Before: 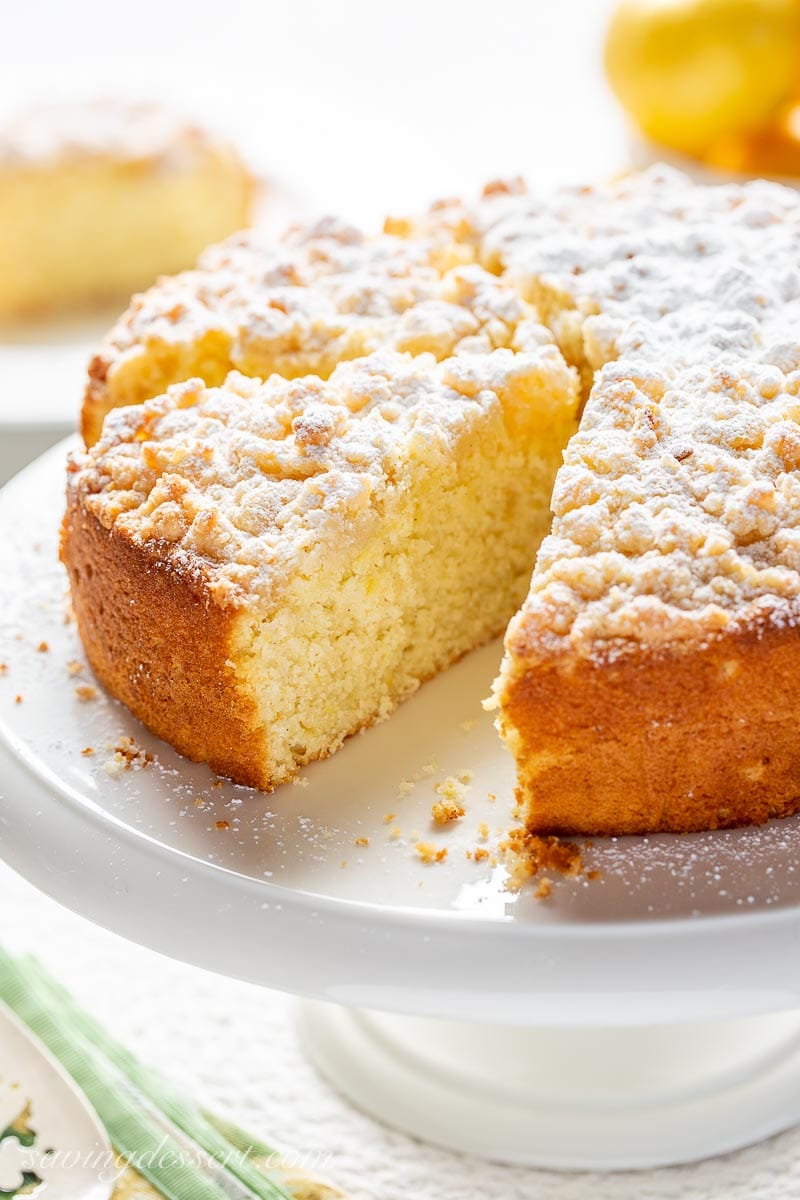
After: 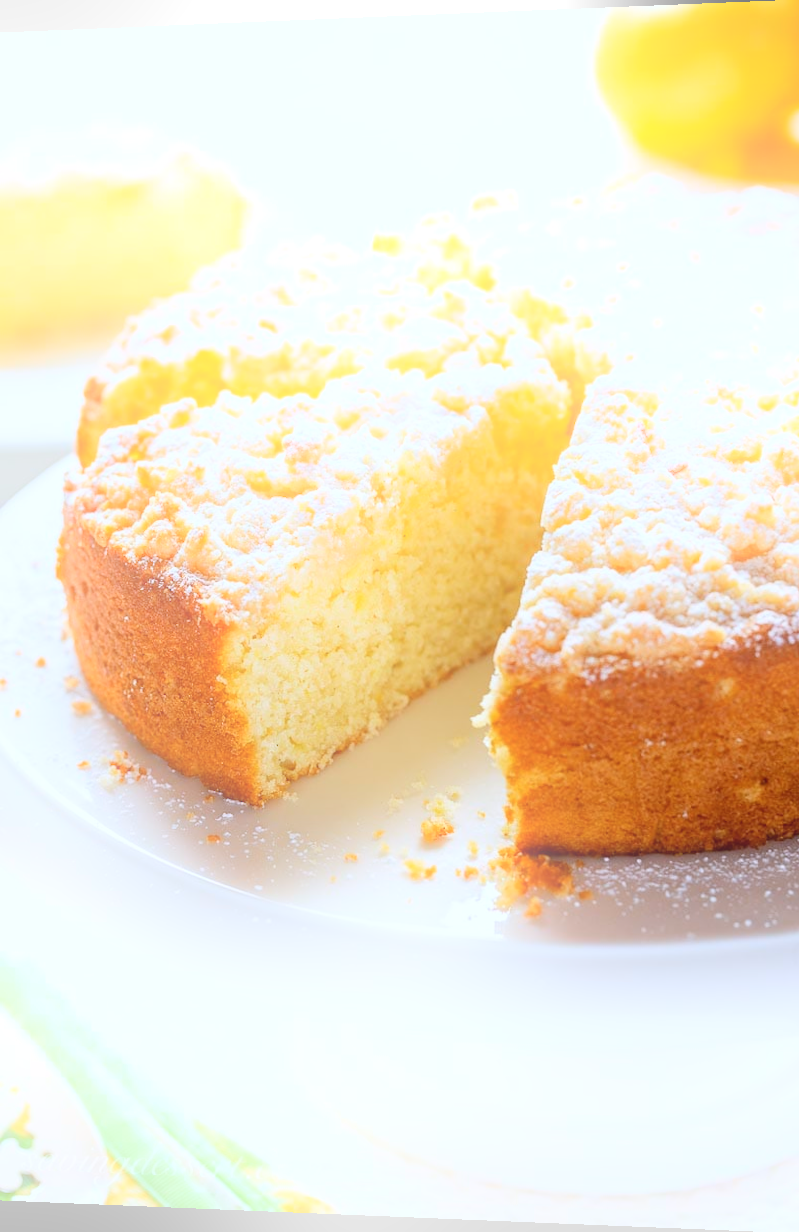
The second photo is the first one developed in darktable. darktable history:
white balance: red 0.954, blue 1.079
rotate and perspective: lens shift (horizontal) -0.055, automatic cropping off
bloom: on, module defaults
color correction: highlights a* -0.182, highlights b* -0.124
